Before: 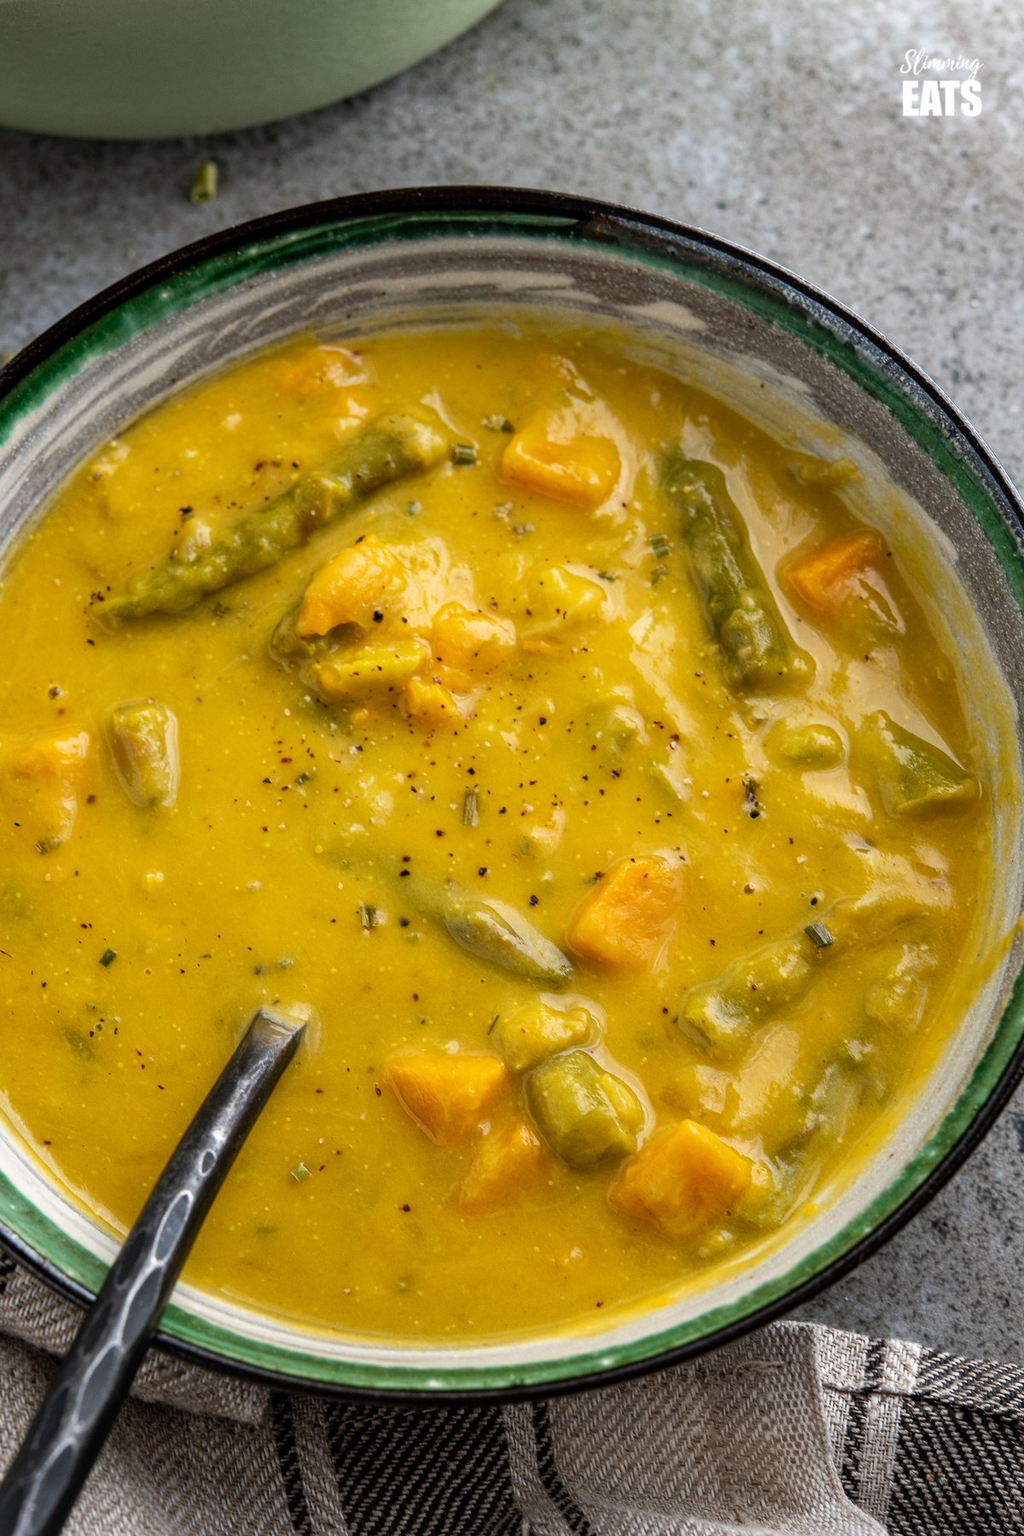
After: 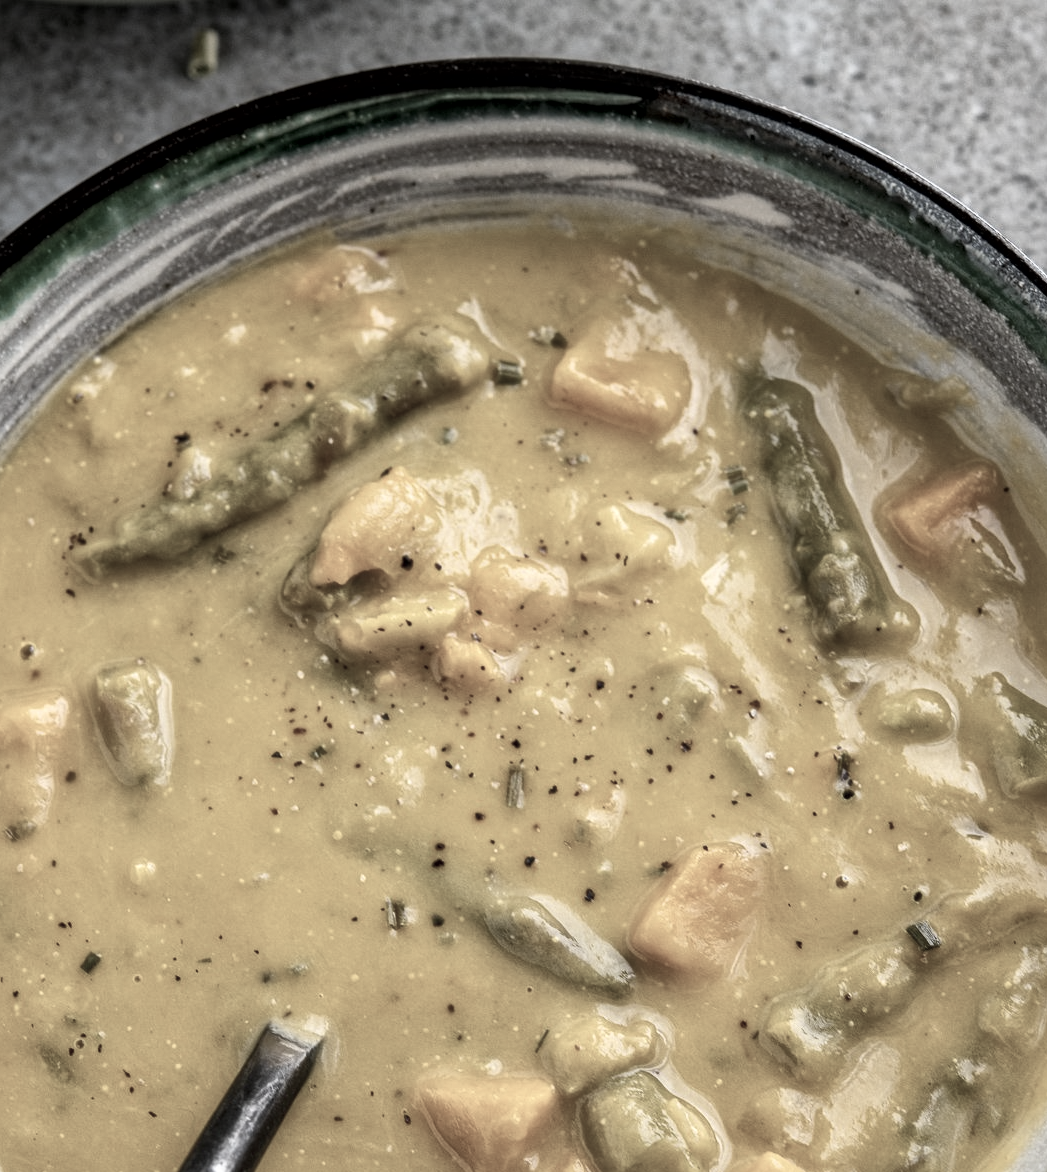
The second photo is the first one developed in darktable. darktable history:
crop: left 3.031%, top 8.919%, right 9.647%, bottom 25.921%
local contrast: mode bilateral grid, contrast 21, coarseness 20, detail 150%, midtone range 0.2
shadows and highlights: shadows 1.37, highlights 39.17
color correction: highlights b* -0.057, saturation 0.346
